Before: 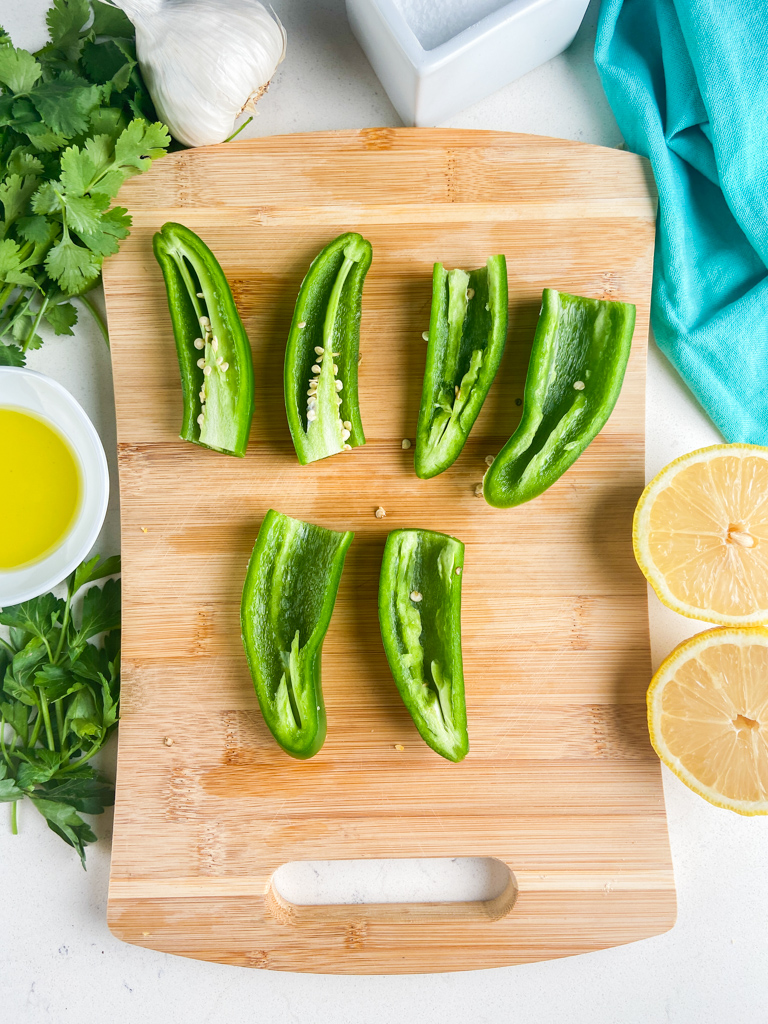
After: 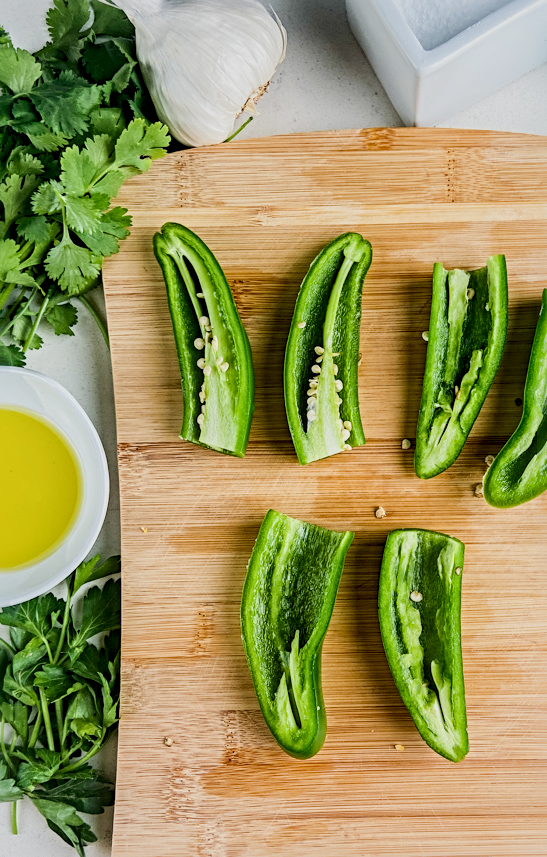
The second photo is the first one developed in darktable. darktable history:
local contrast: detail 144%
sharpen: radius 3.985
crop: right 28.732%, bottom 16.229%
filmic rgb: black relative exposure -7.65 EV, white relative exposure 4.56 EV, threshold 2.95 EV, hardness 3.61, color science v6 (2022), enable highlight reconstruction true
